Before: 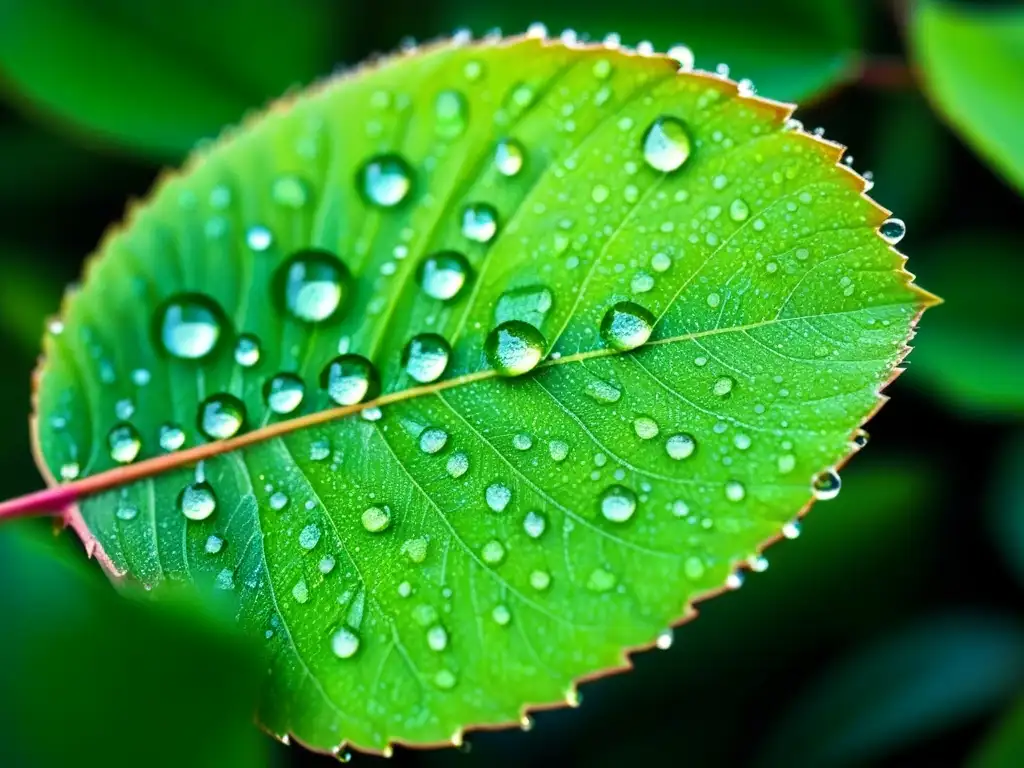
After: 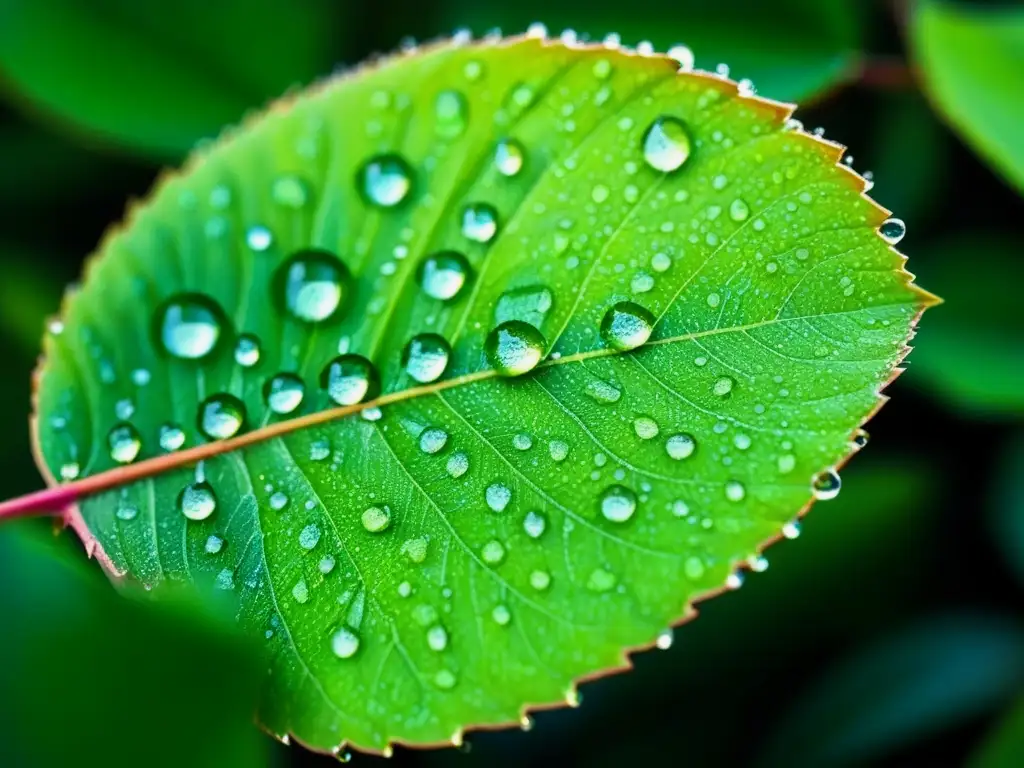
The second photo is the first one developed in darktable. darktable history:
exposure: exposure -0.114 EV, compensate highlight preservation false
